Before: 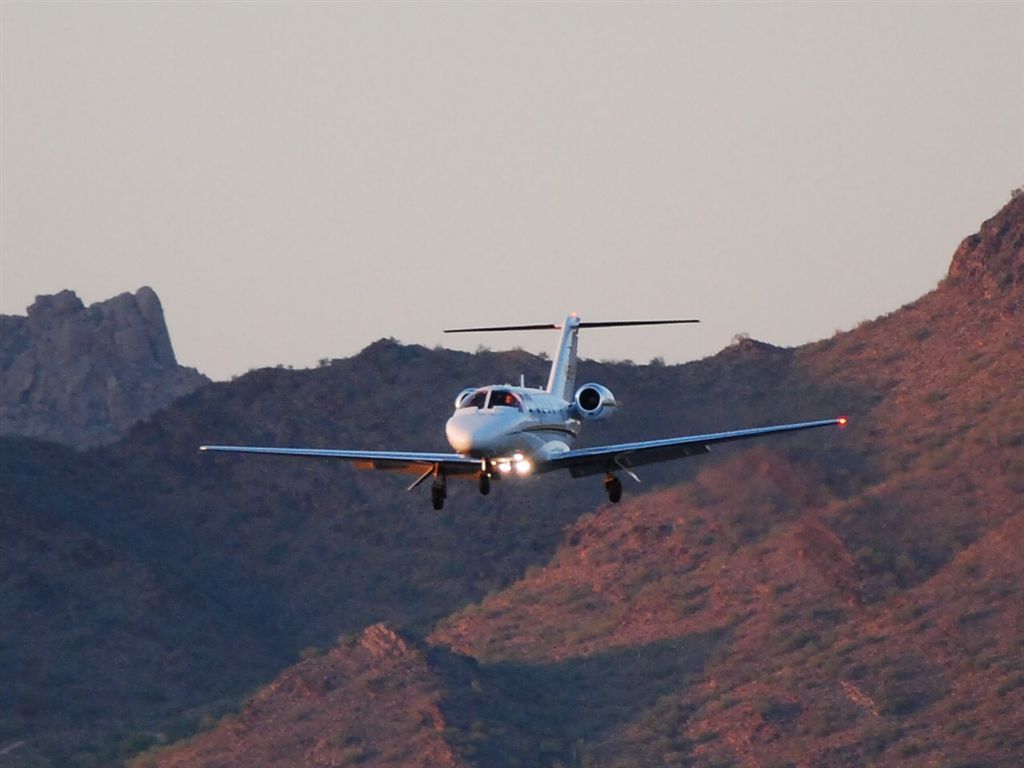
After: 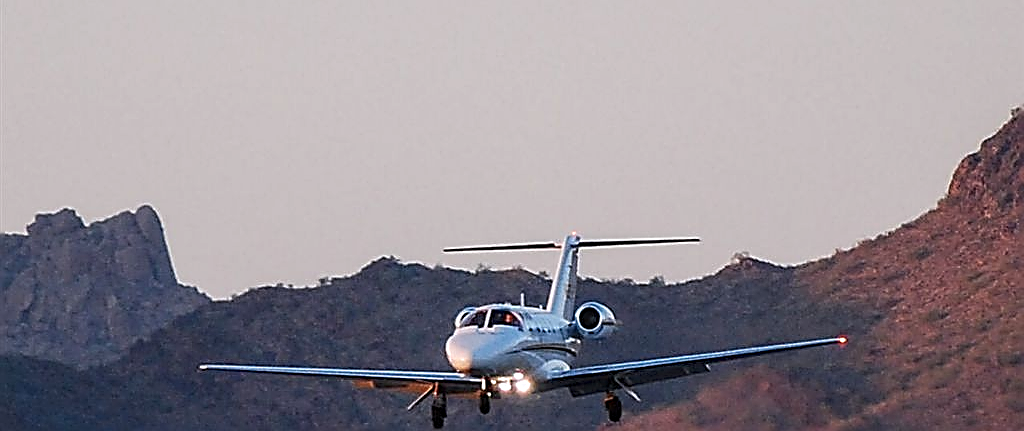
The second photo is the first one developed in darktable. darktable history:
sharpen: amount 1.861
local contrast: on, module defaults
white balance: red 1.004, blue 1.024
crop and rotate: top 10.605%, bottom 33.274%
